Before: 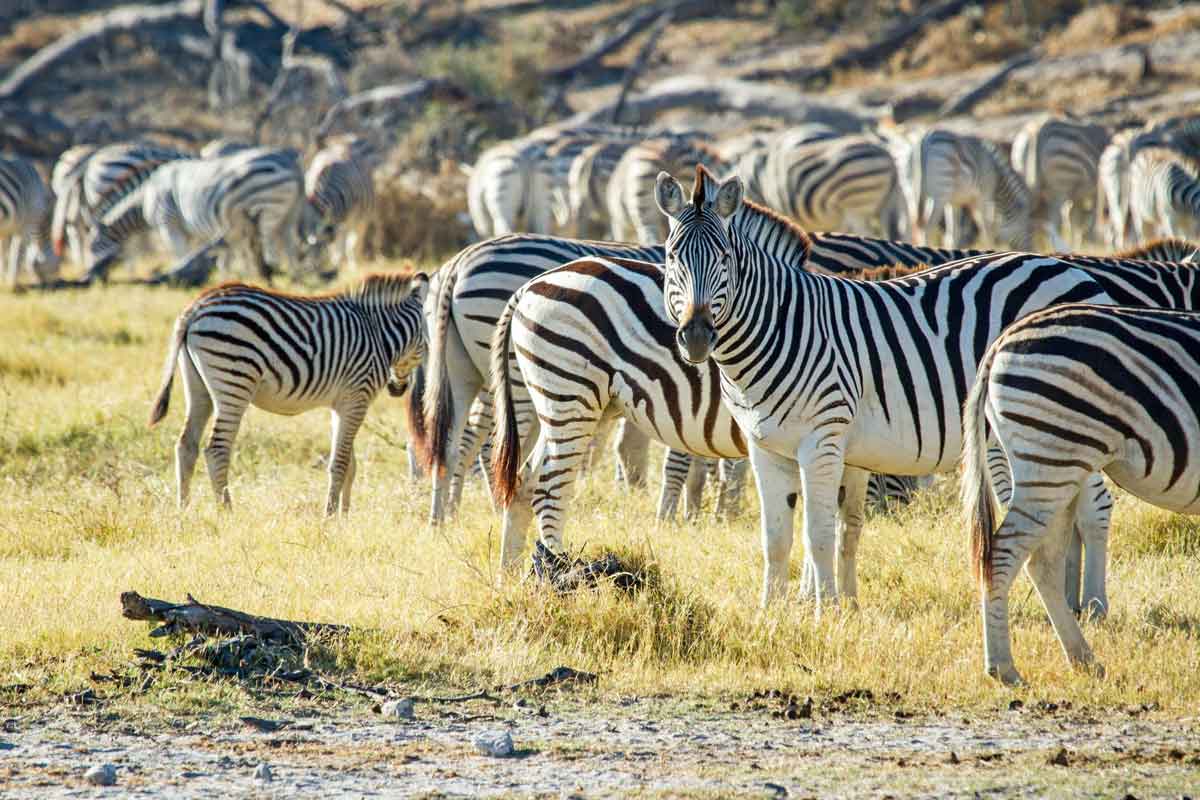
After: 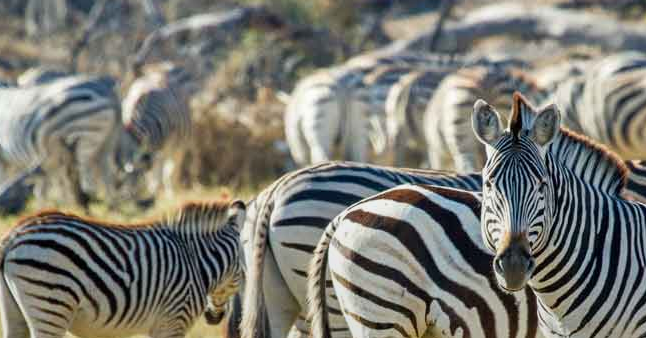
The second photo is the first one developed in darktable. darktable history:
crop: left 15.306%, top 9.065%, right 30.789%, bottom 48.638%
graduated density: rotation -180°, offset 24.95
